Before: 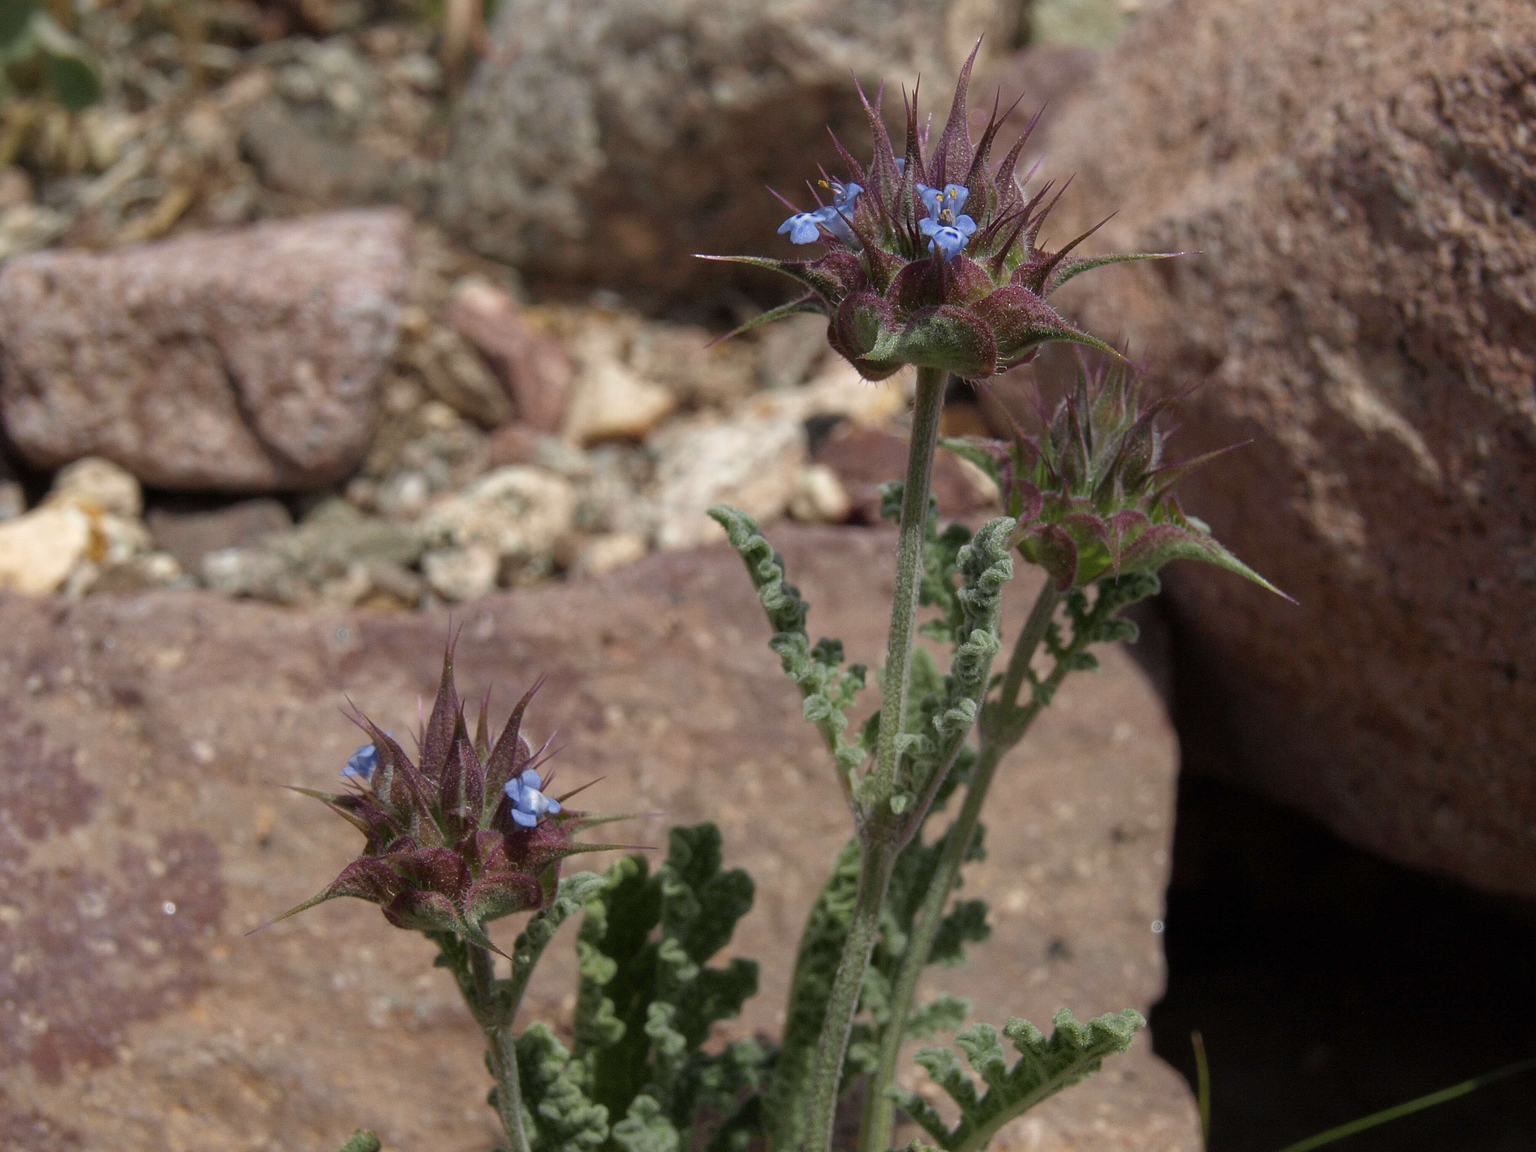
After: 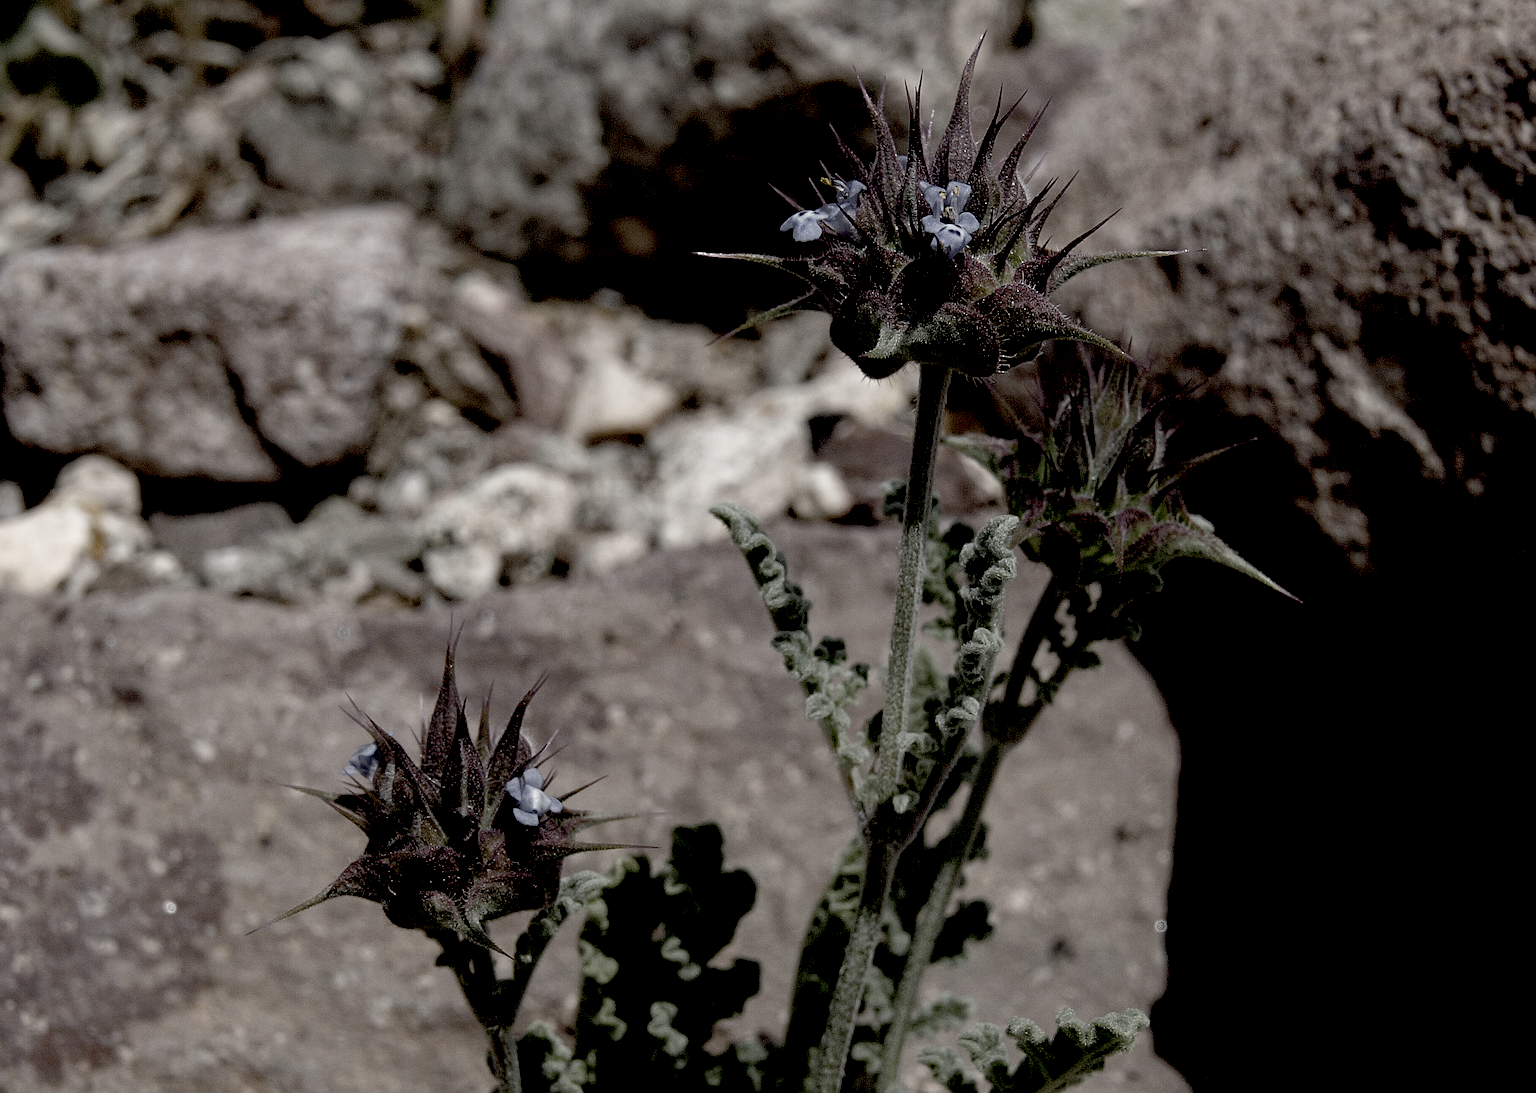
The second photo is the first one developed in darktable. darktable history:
exposure: black level correction 0.054, exposure -0.031 EV, compensate highlight preservation false
sharpen: on, module defaults
color correction: highlights b* -0.021, saturation 0.283
crop: top 0.324%, right 0.264%, bottom 5.016%
